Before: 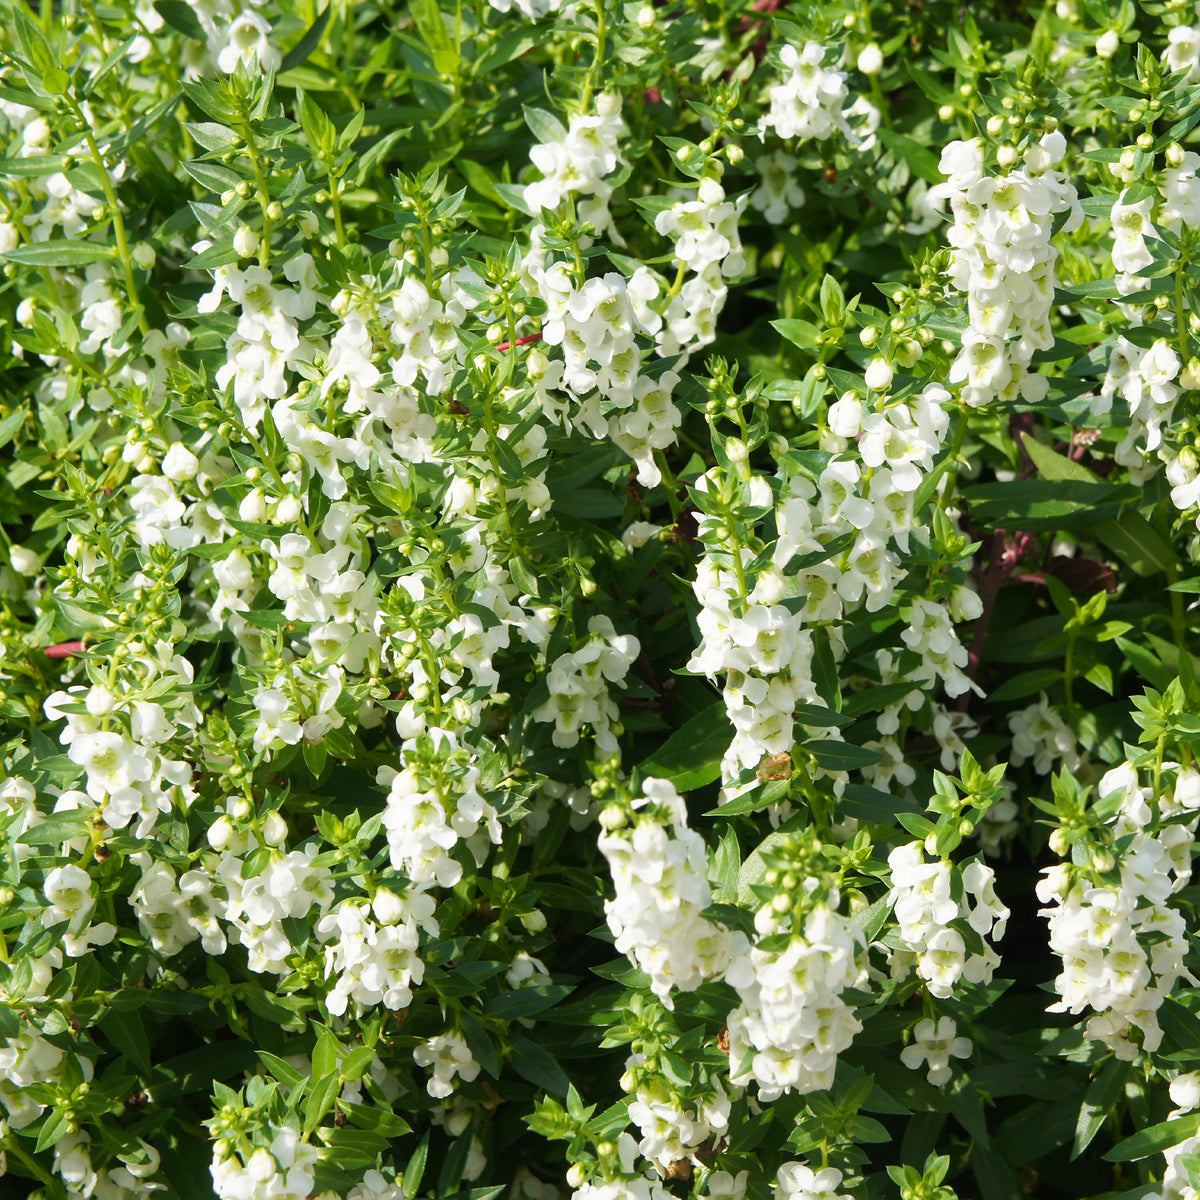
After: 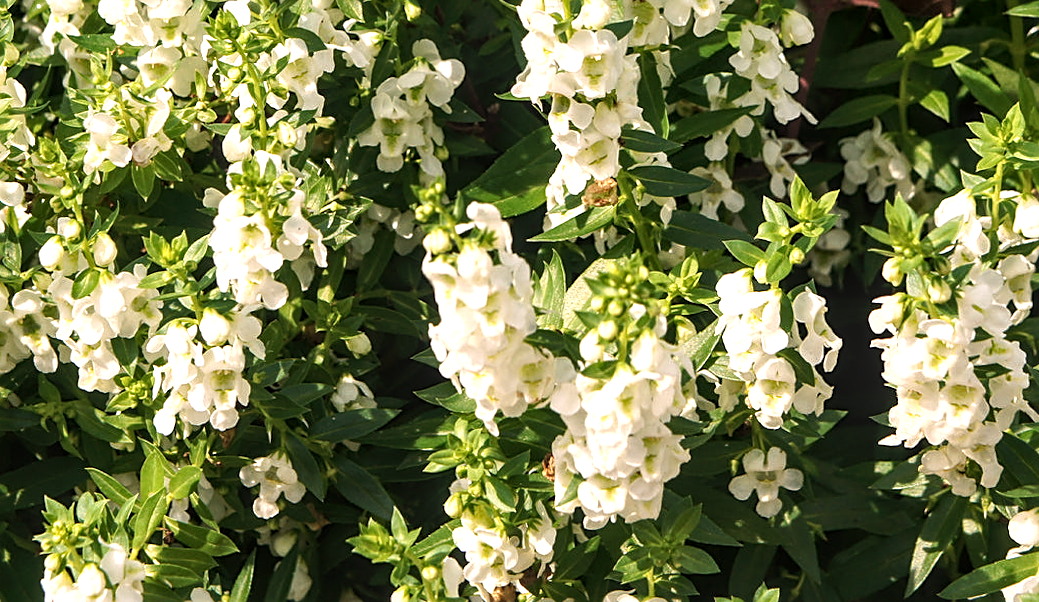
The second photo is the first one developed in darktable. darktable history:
crop and rotate: left 13.306%, top 48.129%, bottom 2.928%
rotate and perspective: lens shift (horizontal) -0.055, automatic cropping off
sharpen: on, module defaults
local contrast: detail 130%
tone equalizer: -8 EV -0.417 EV, -7 EV -0.389 EV, -6 EV -0.333 EV, -5 EV -0.222 EV, -3 EV 0.222 EV, -2 EV 0.333 EV, -1 EV 0.389 EV, +0 EV 0.417 EV, edges refinement/feathering 500, mask exposure compensation -1.57 EV, preserve details no
color zones: curves: ch1 [(0, 0.469) (0.01, 0.469) (0.12, 0.446) (0.248, 0.469) (0.5, 0.5) (0.748, 0.5) (0.99, 0.469) (1, 0.469)]
white balance: red 1.127, blue 0.943
